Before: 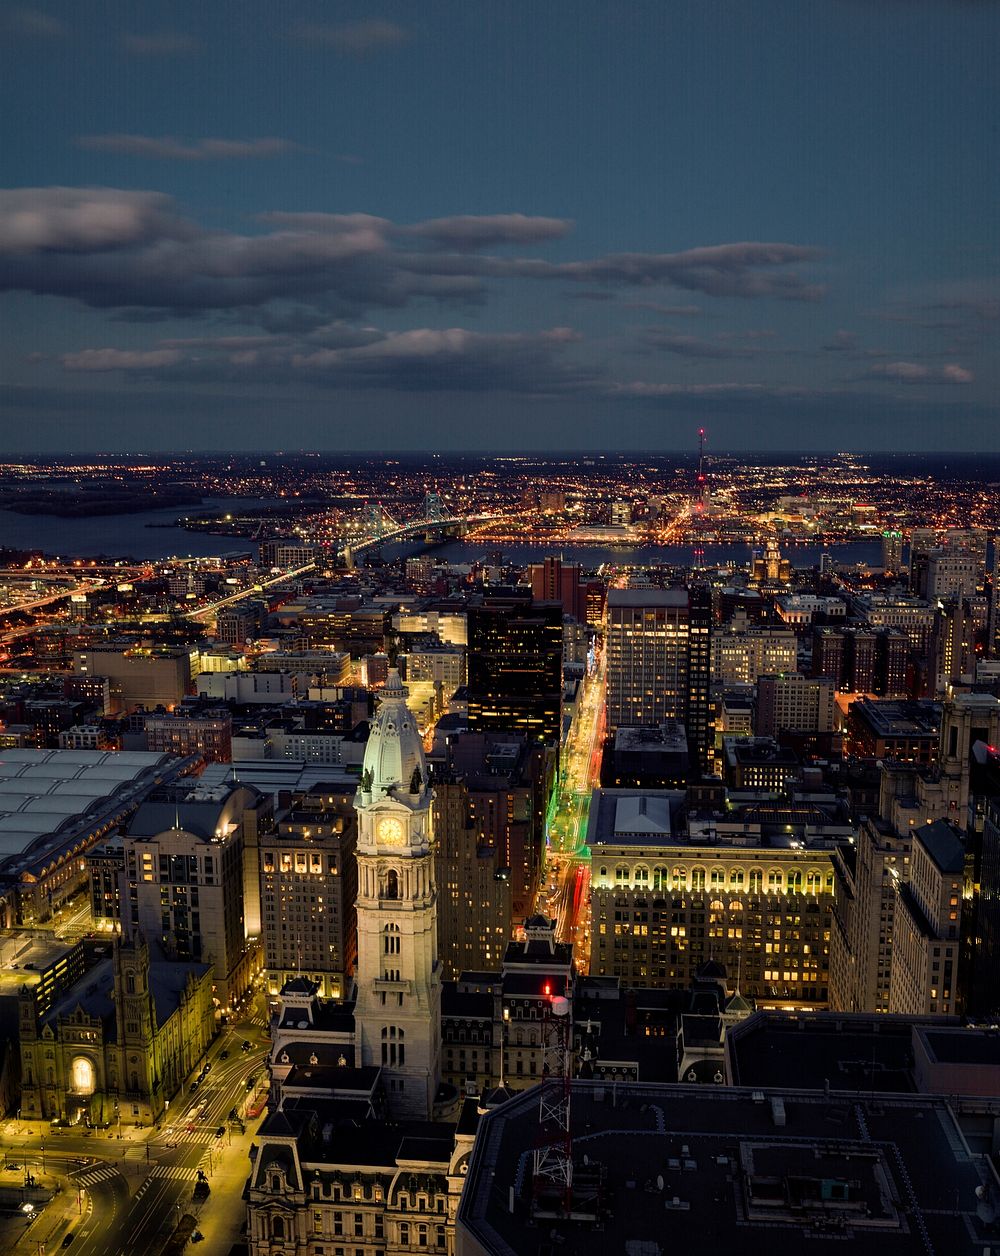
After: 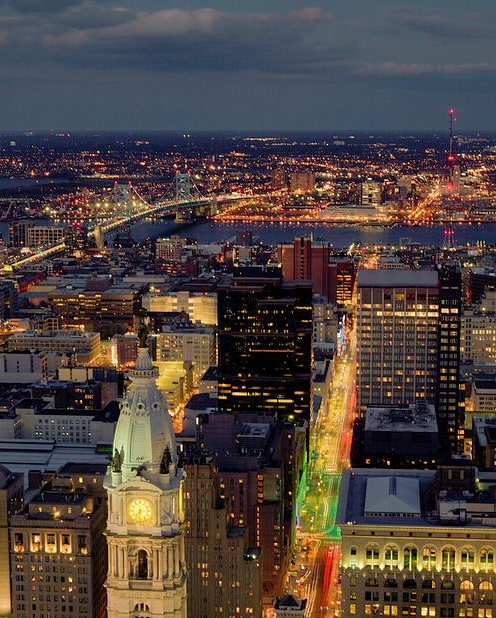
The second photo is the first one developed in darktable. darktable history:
crop: left 25.003%, top 25.493%, right 25.394%, bottom 25.254%
shadows and highlights: on, module defaults
color calibration: x 0.341, y 0.354, temperature 5194.71 K
